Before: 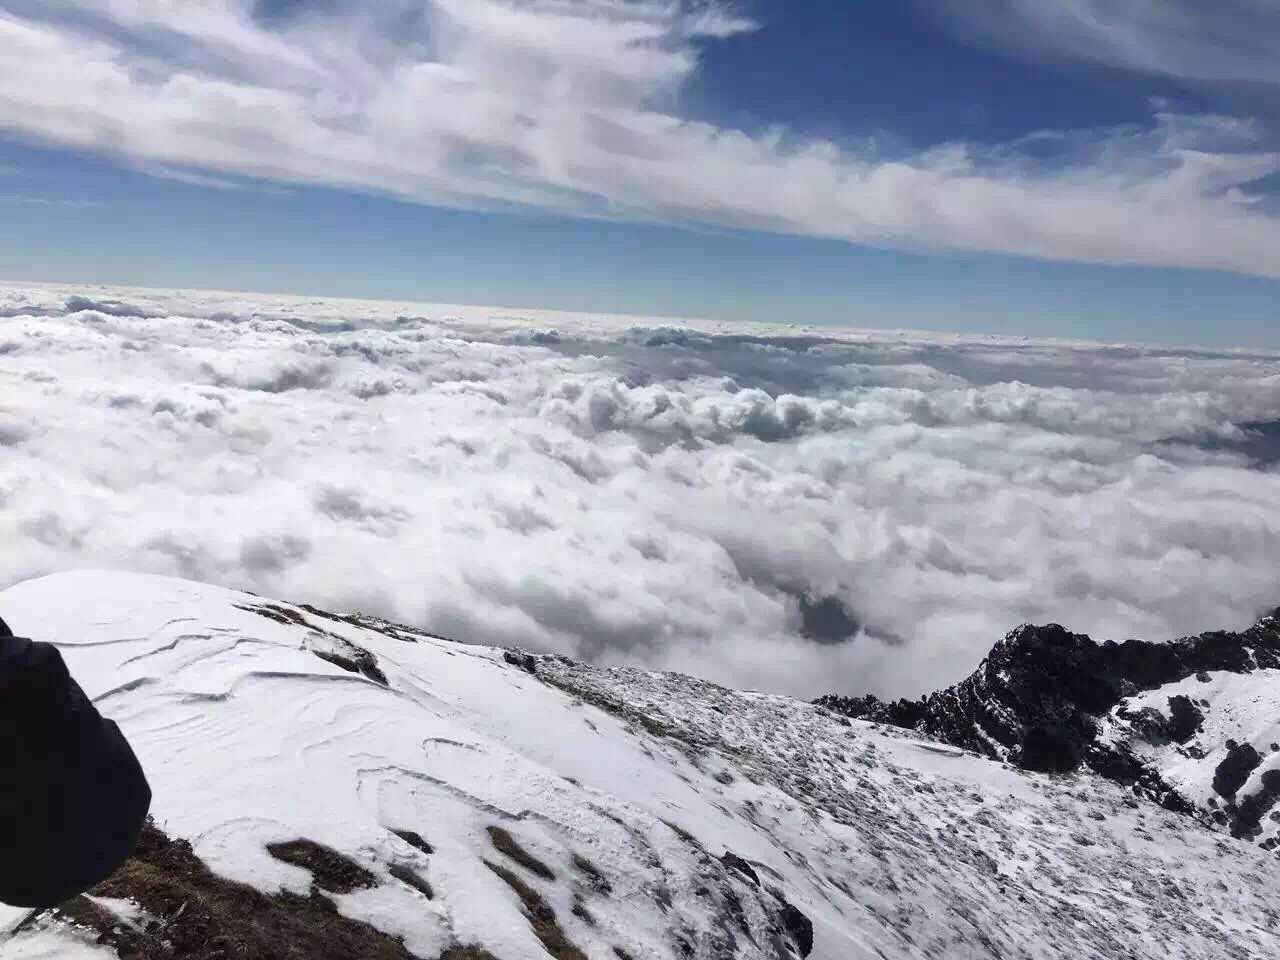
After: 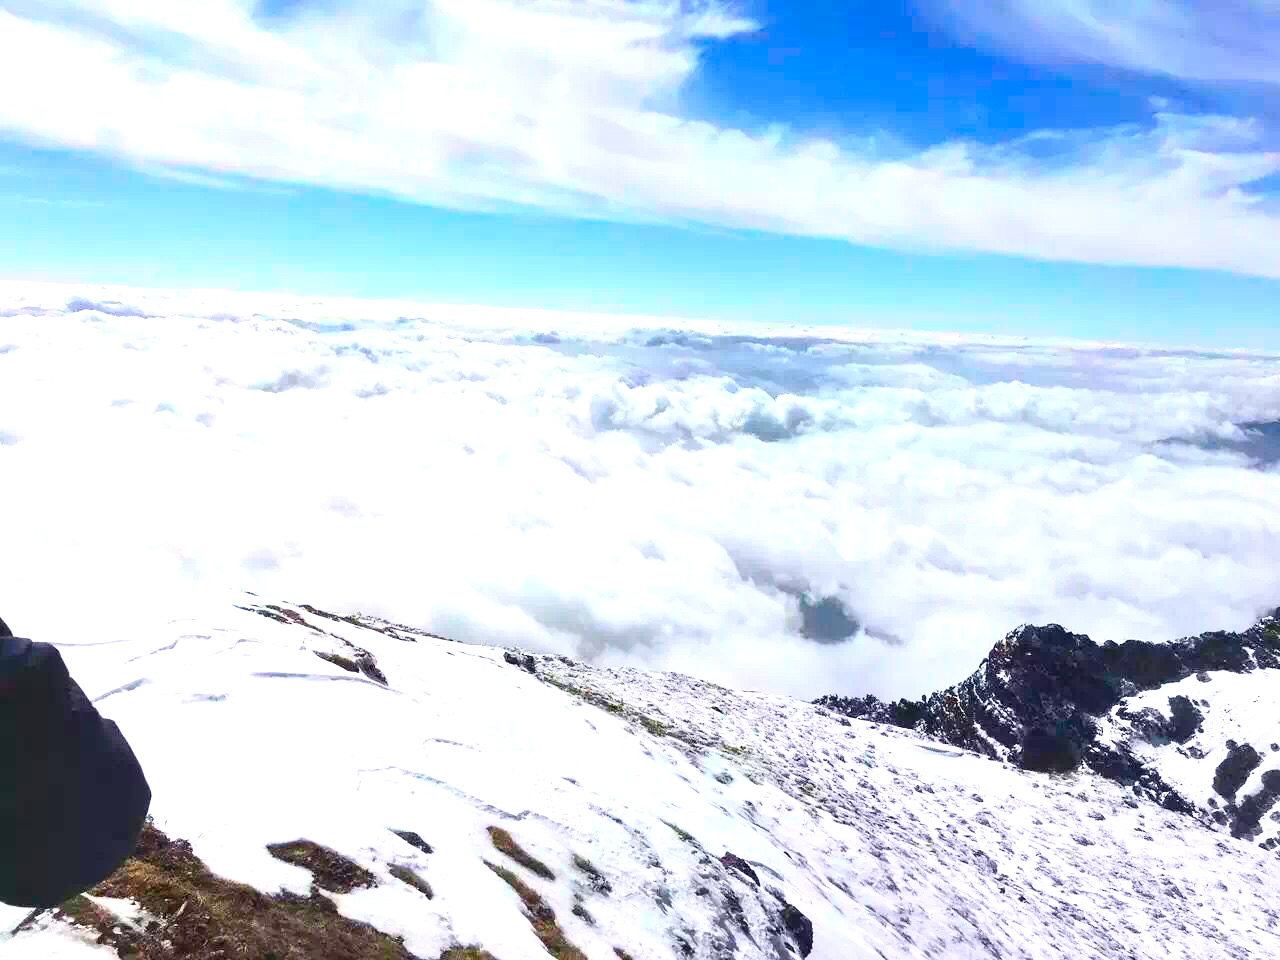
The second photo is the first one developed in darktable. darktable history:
contrast brightness saturation: contrast 0.2, brightness 0.2, saturation 0.8
exposure: black level correction 0, exposure 1 EV, compensate exposure bias true, compensate highlight preservation false
